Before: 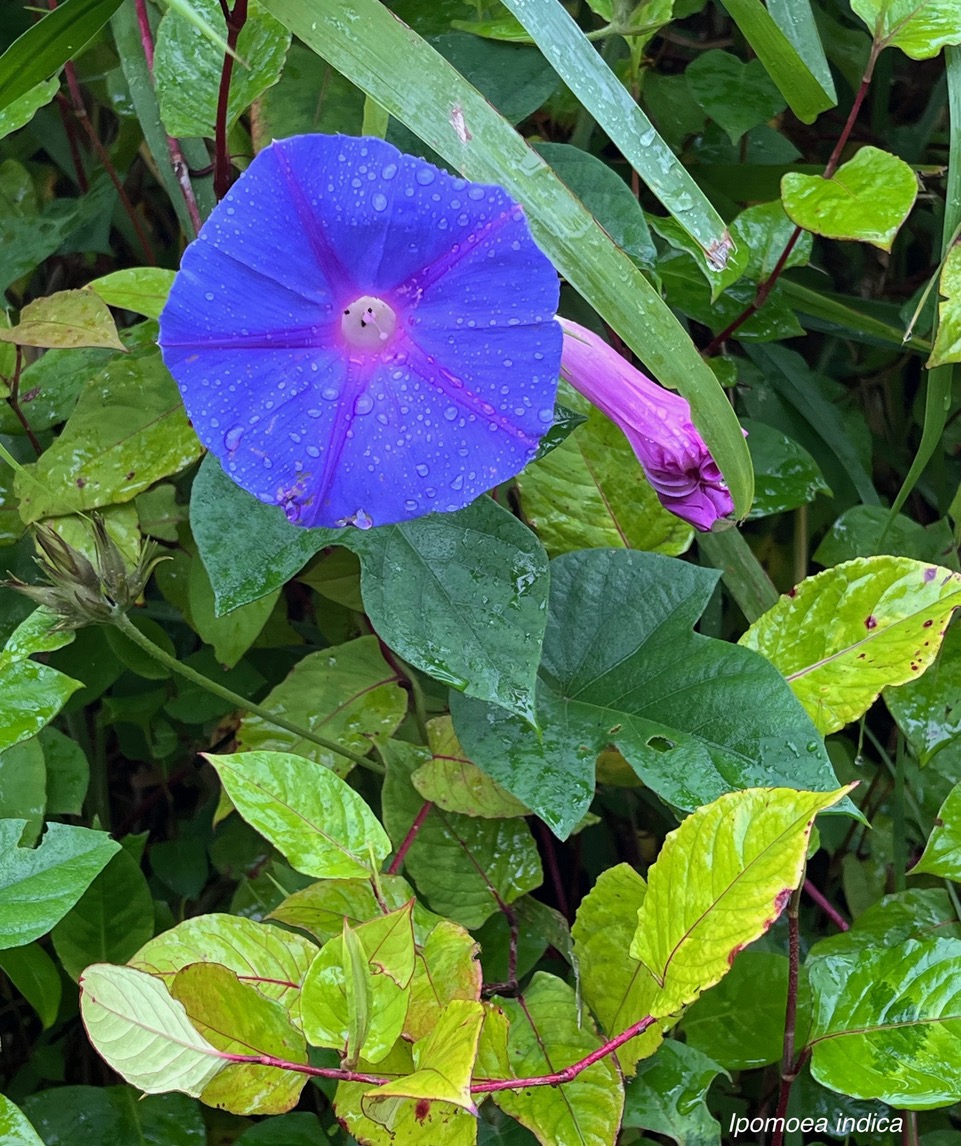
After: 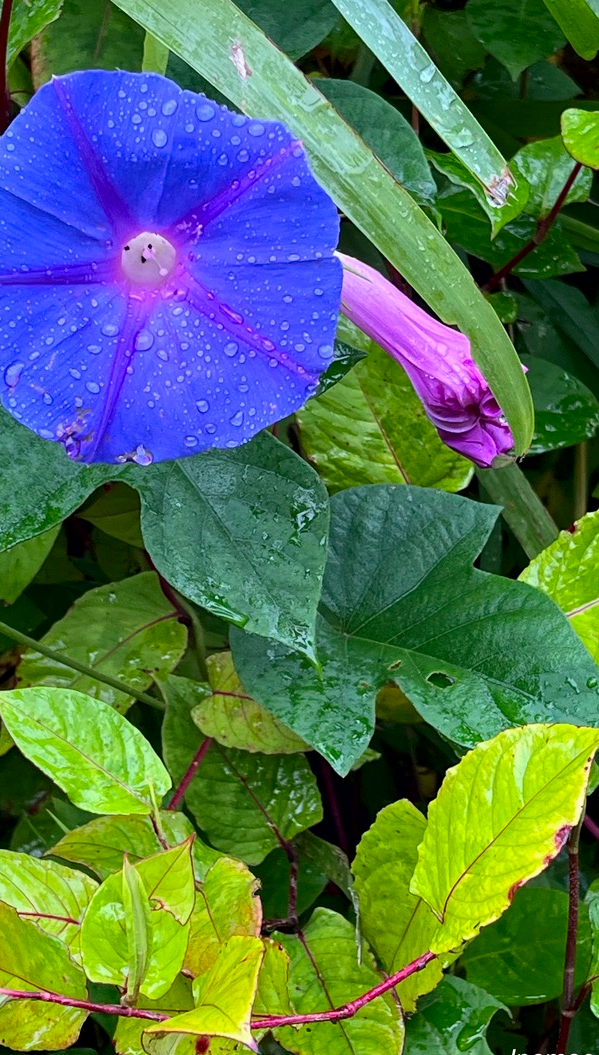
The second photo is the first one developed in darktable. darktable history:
contrast brightness saturation: contrast 0.15, brightness -0.01, saturation 0.1
crop and rotate: left 22.918%, top 5.629%, right 14.711%, bottom 2.247%
